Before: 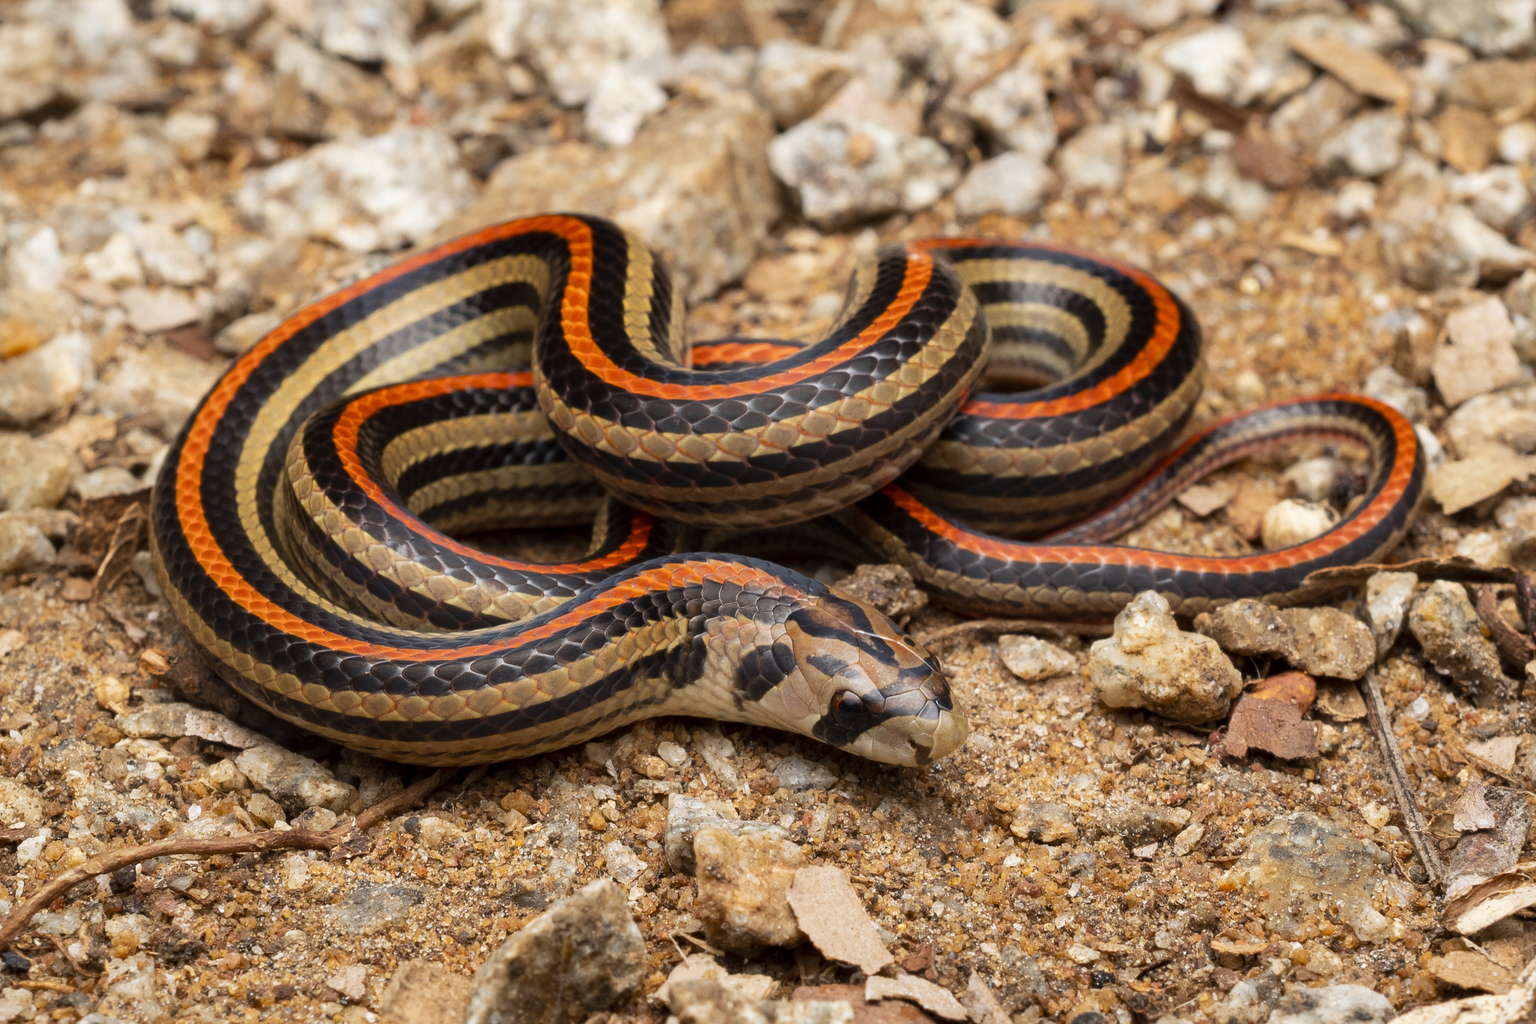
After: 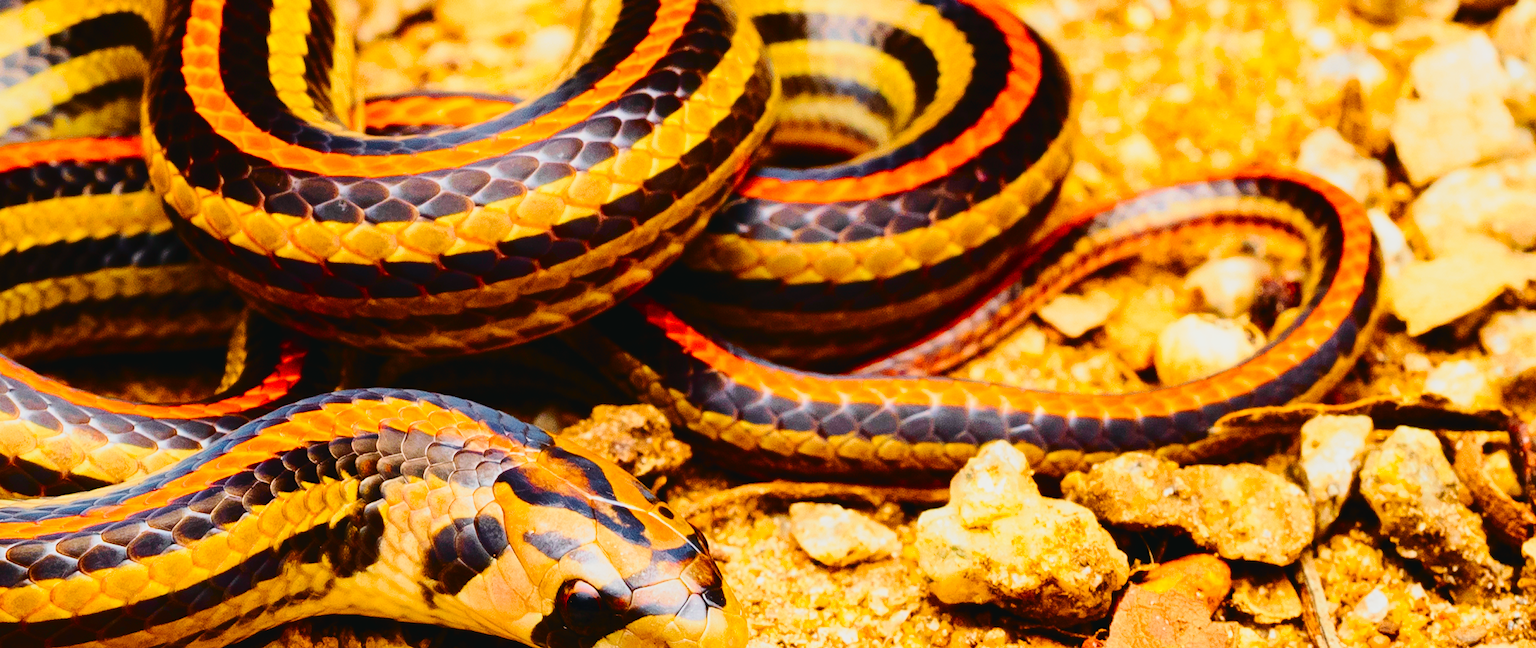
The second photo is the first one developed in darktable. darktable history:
base curve: curves: ch0 [(0, 0) (0.028, 0.03) (0.121, 0.232) (0.46, 0.748) (0.859, 0.968) (1, 1)], preserve colors none
crop and rotate: left 28.027%, top 26.686%, bottom 27.723%
tone curve: curves: ch0 [(0, 0.03) (0.113, 0.087) (0.207, 0.184) (0.515, 0.612) (0.712, 0.793) (1, 0.946)]; ch1 [(0, 0) (0.172, 0.123) (0.317, 0.279) (0.407, 0.401) (0.476, 0.482) (0.505, 0.499) (0.534, 0.534) (0.632, 0.645) (0.726, 0.745) (1, 1)]; ch2 [(0, 0) (0.411, 0.424) (0.505, 0.505) (0.521, 0.524) (0.541, 0.569) (0.65, 0.699) (1, 1)], color space Lab, independent channels, preserve colors none
color balance rgb: linear chroma grading › shadows 9.881%, linear chroma grading › highlights 10.985%, linear chroma grading › global chroma 14.786%, linear chroma grading › mid-tones 14.647%, perceptual saturation grading › global saturation 20%, perceptual saturation grading › highlights -25.739%, perceptual saturation grading › shadows 49.835%, perceptual brilliance grading › global brilliance 1.561%, perceptual brilliance grading › highlights -3.729%, global vibrance 20%
